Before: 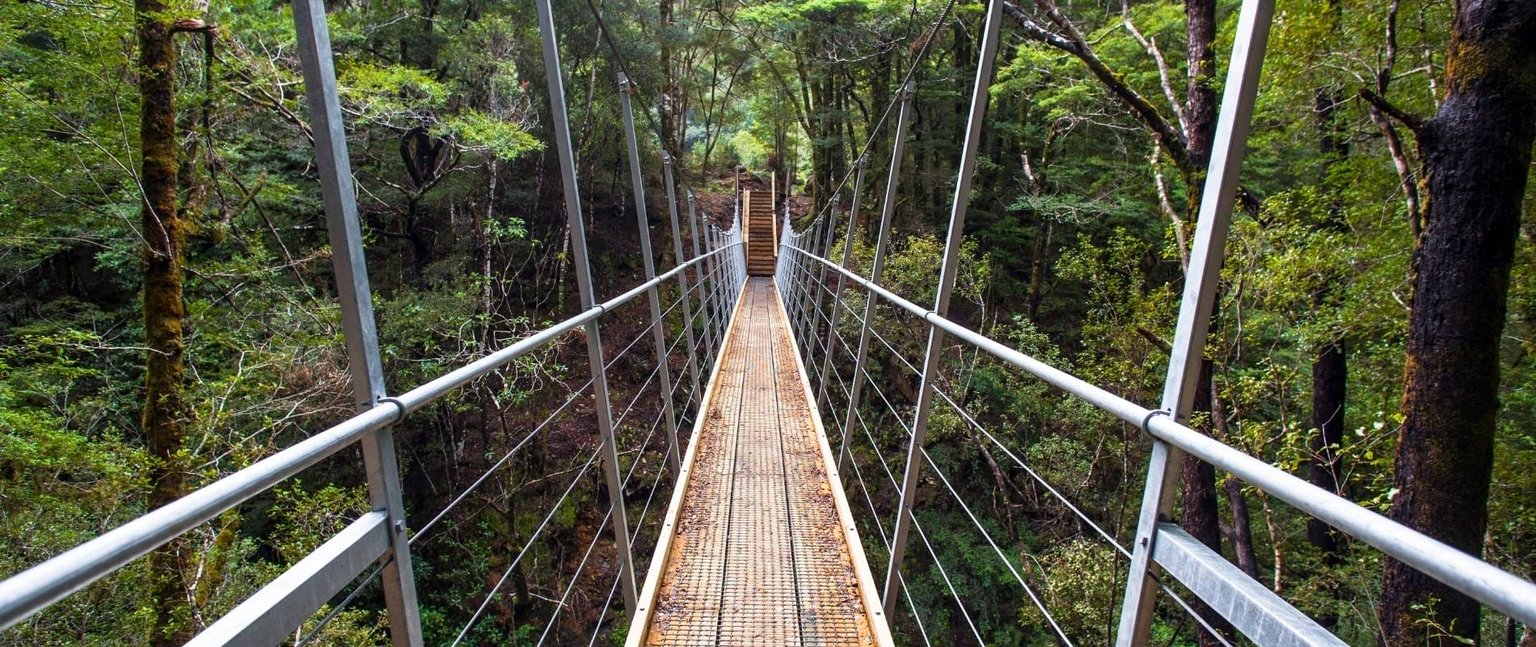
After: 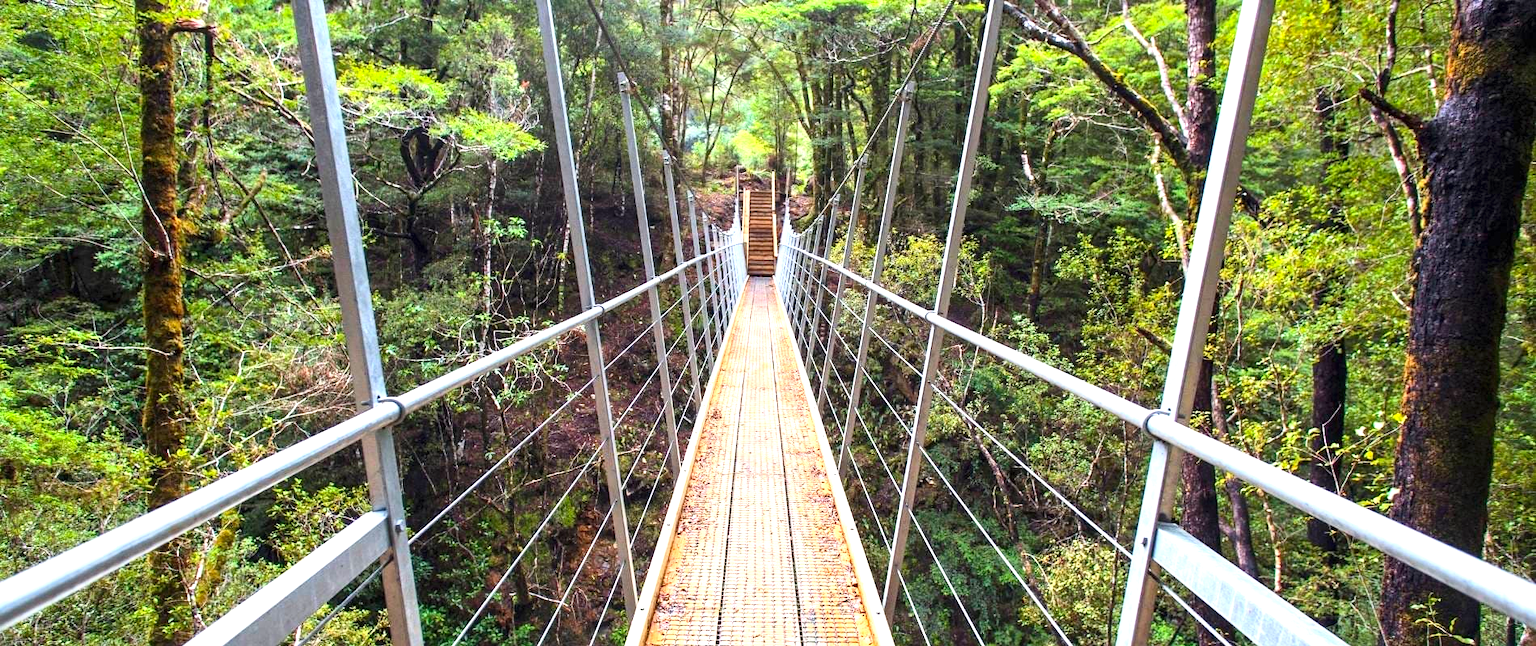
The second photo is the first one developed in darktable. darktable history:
contrast brightness saturation: contrast 0.2, brightness 0.16, saturation 0.22
exposure: exposure 0.999 EV, compensate highlight preservation false
